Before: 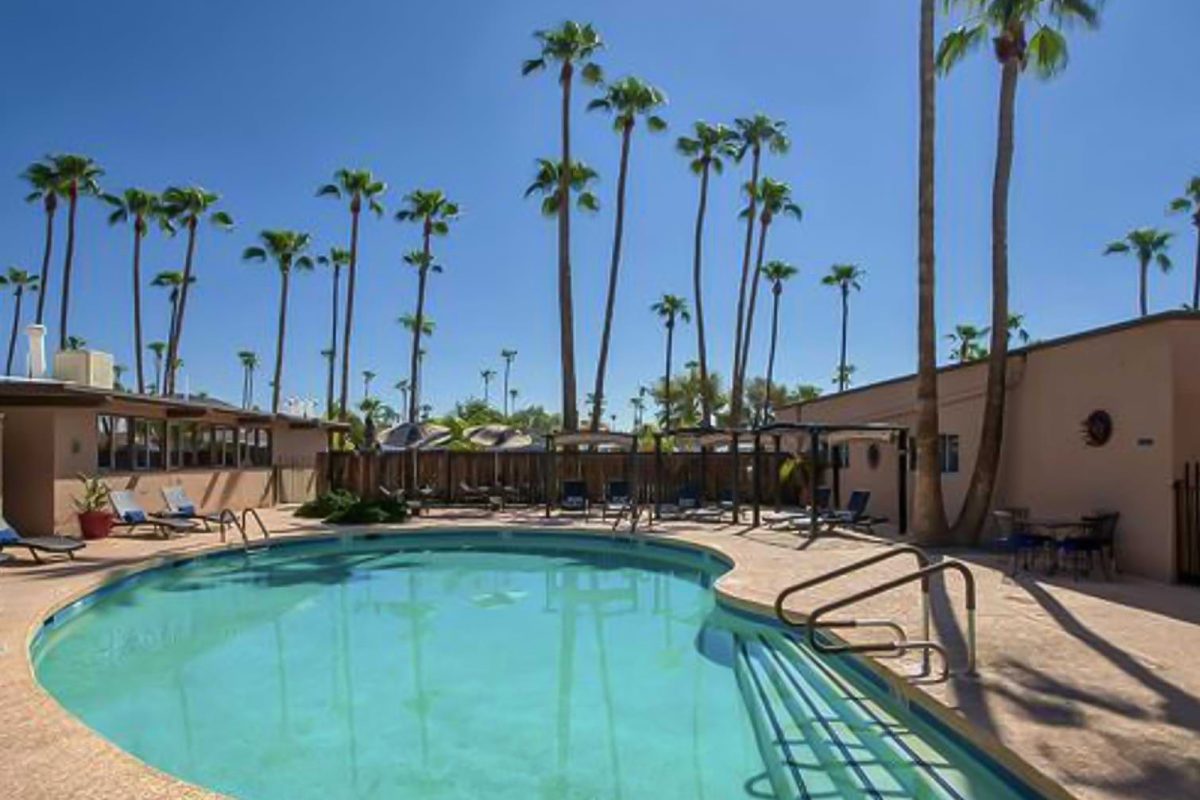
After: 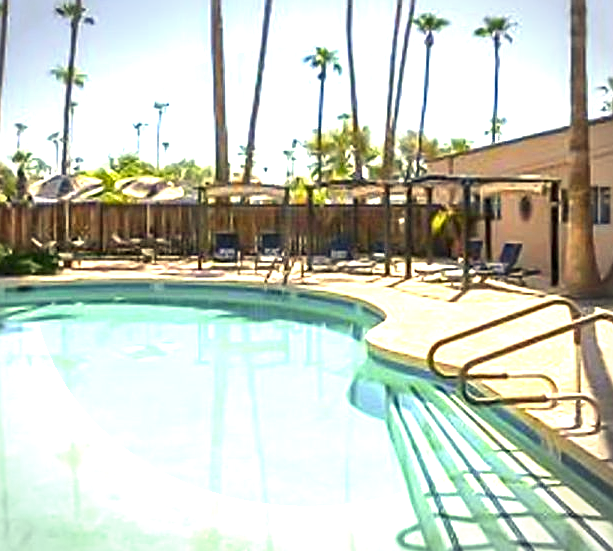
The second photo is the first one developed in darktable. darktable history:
sharpen: on, module defaults
vignetting: fall-off start 89.29%, fall-off radius 43.29%, width/height ratio 1.161, unbound false
color correction: highlights a* 2.32, highlights b* 22.94
crop and rotate: left 29.005%, top 31.123%, right 19.83%
exposure: black level correction 0, exposure 1.936 EV, compensate exposure bias true, compensate highlight preservation false
